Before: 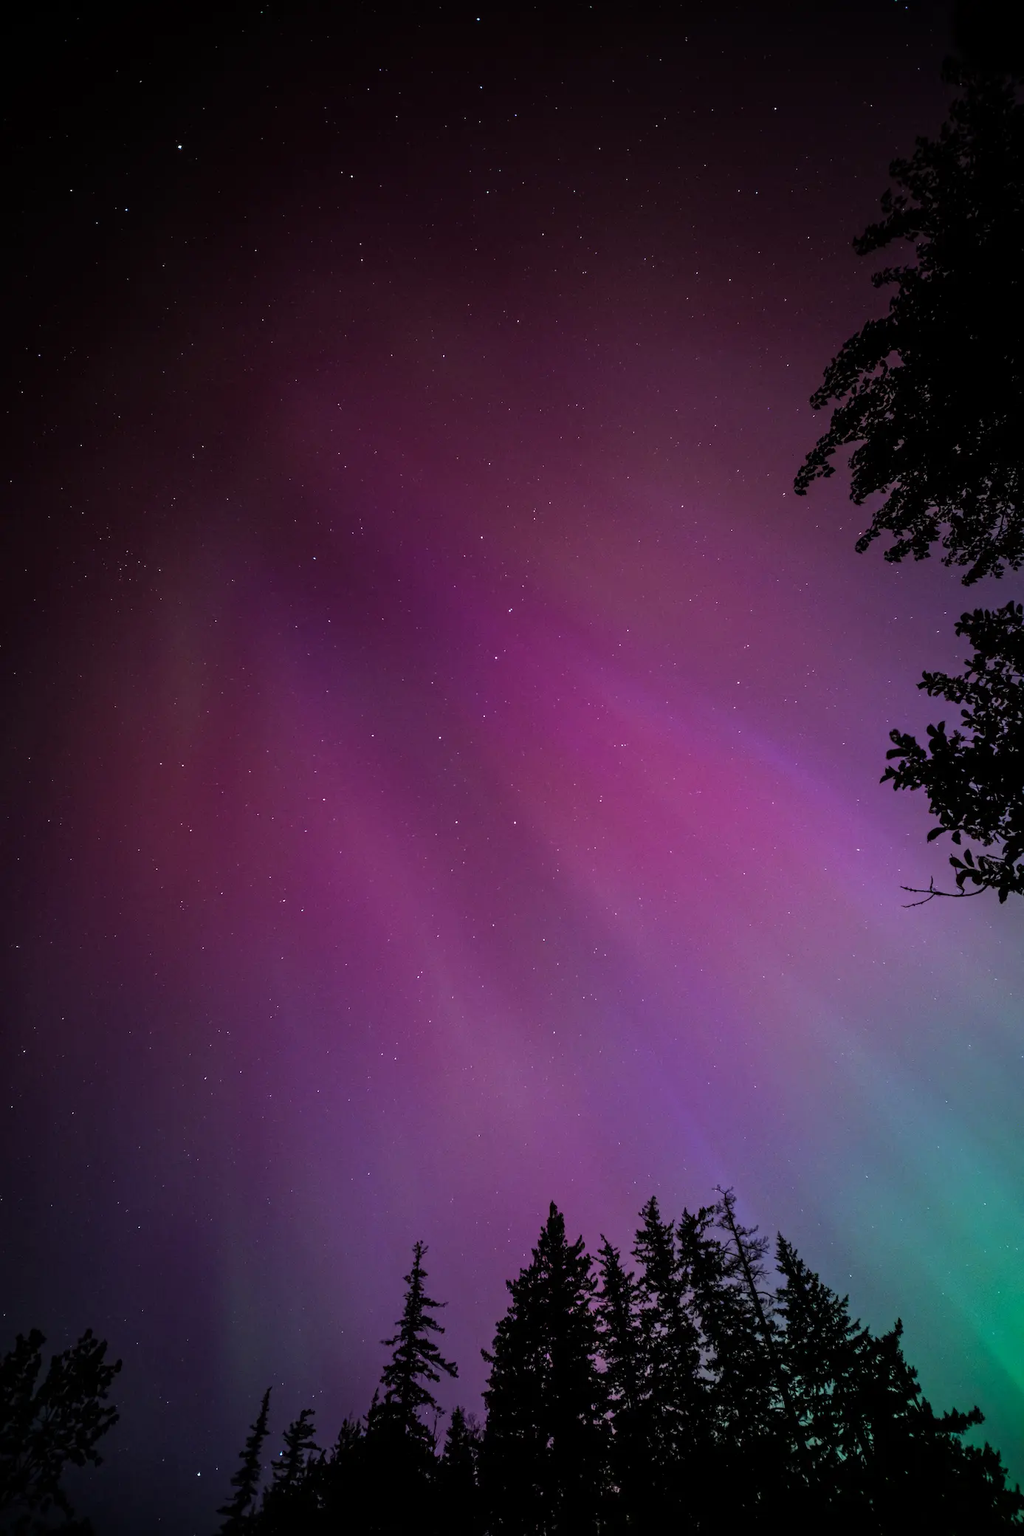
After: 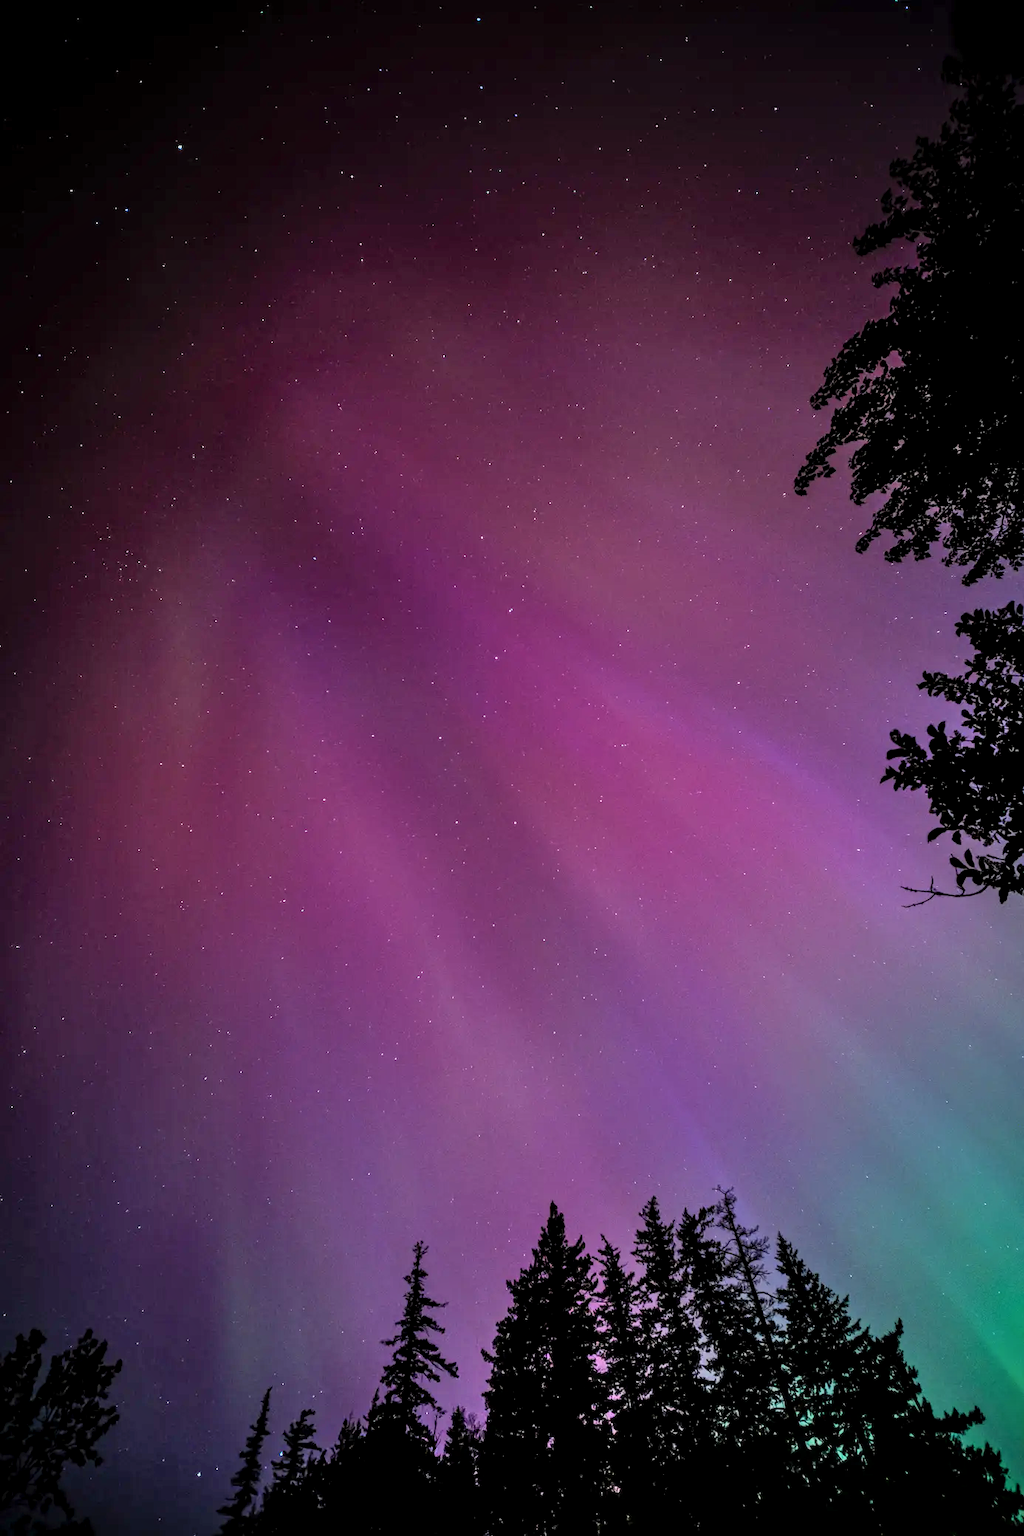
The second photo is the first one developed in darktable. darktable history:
local contrast: on, module defaults
shadows and highlights: low approximation 0.01, soften with gaussian
